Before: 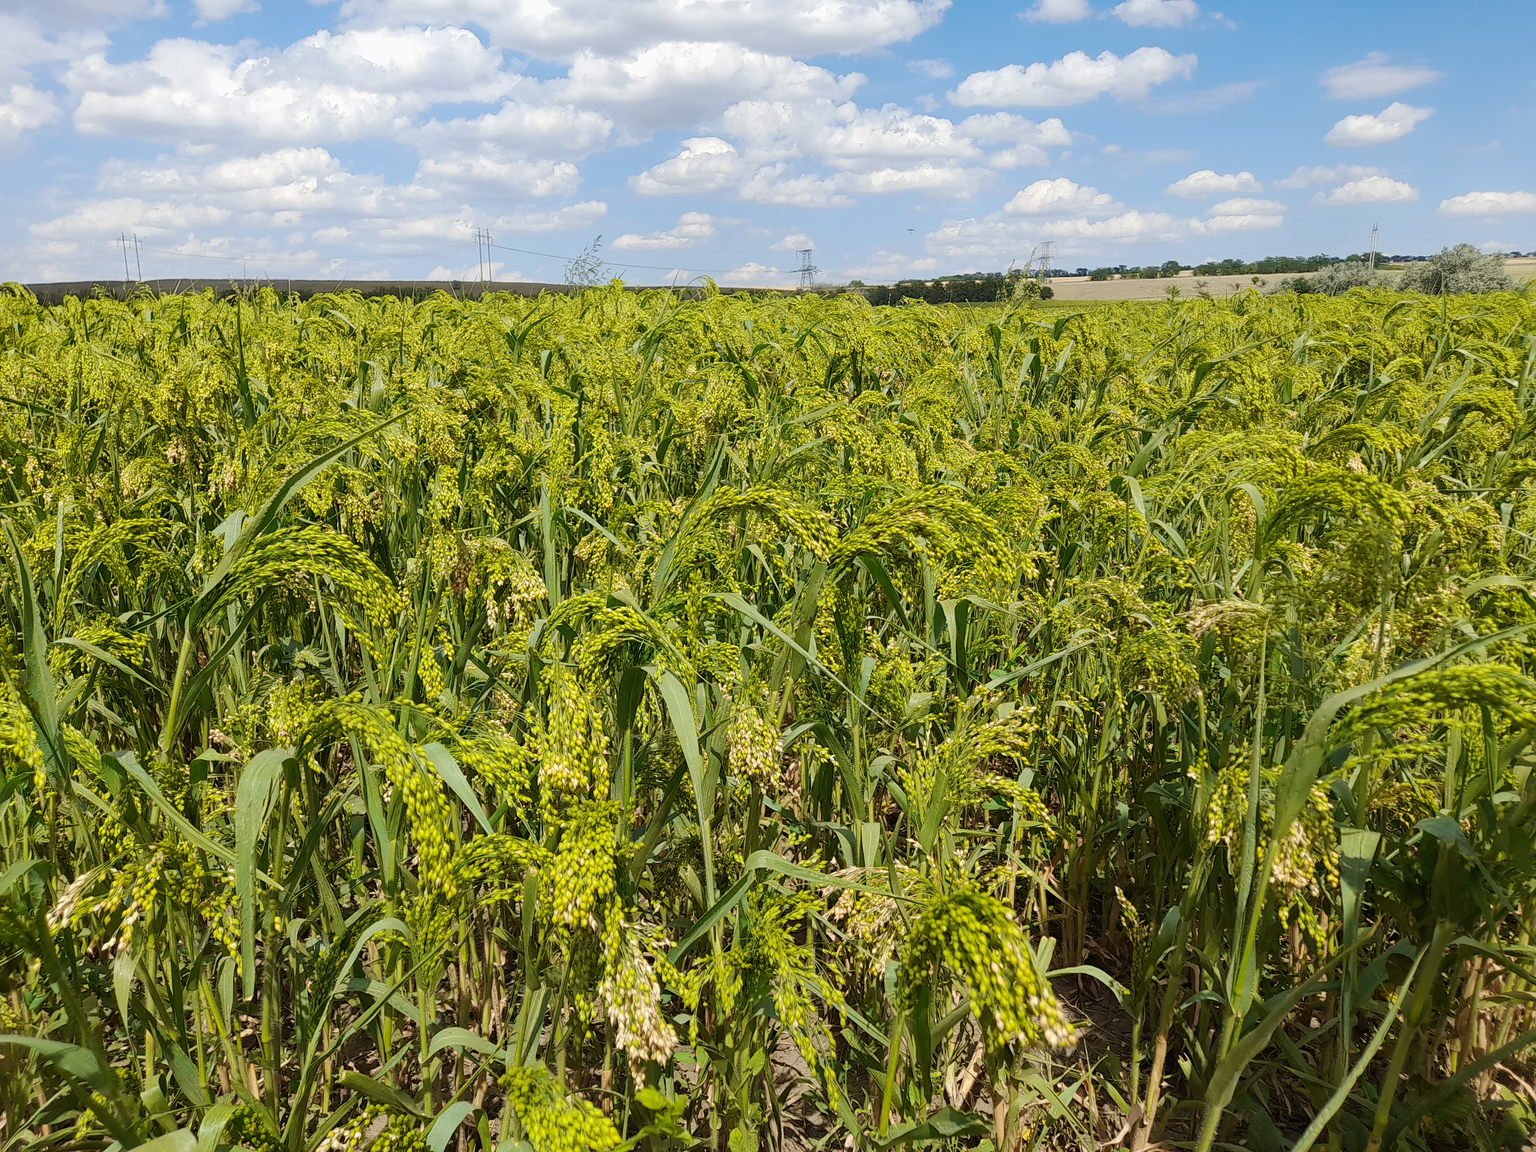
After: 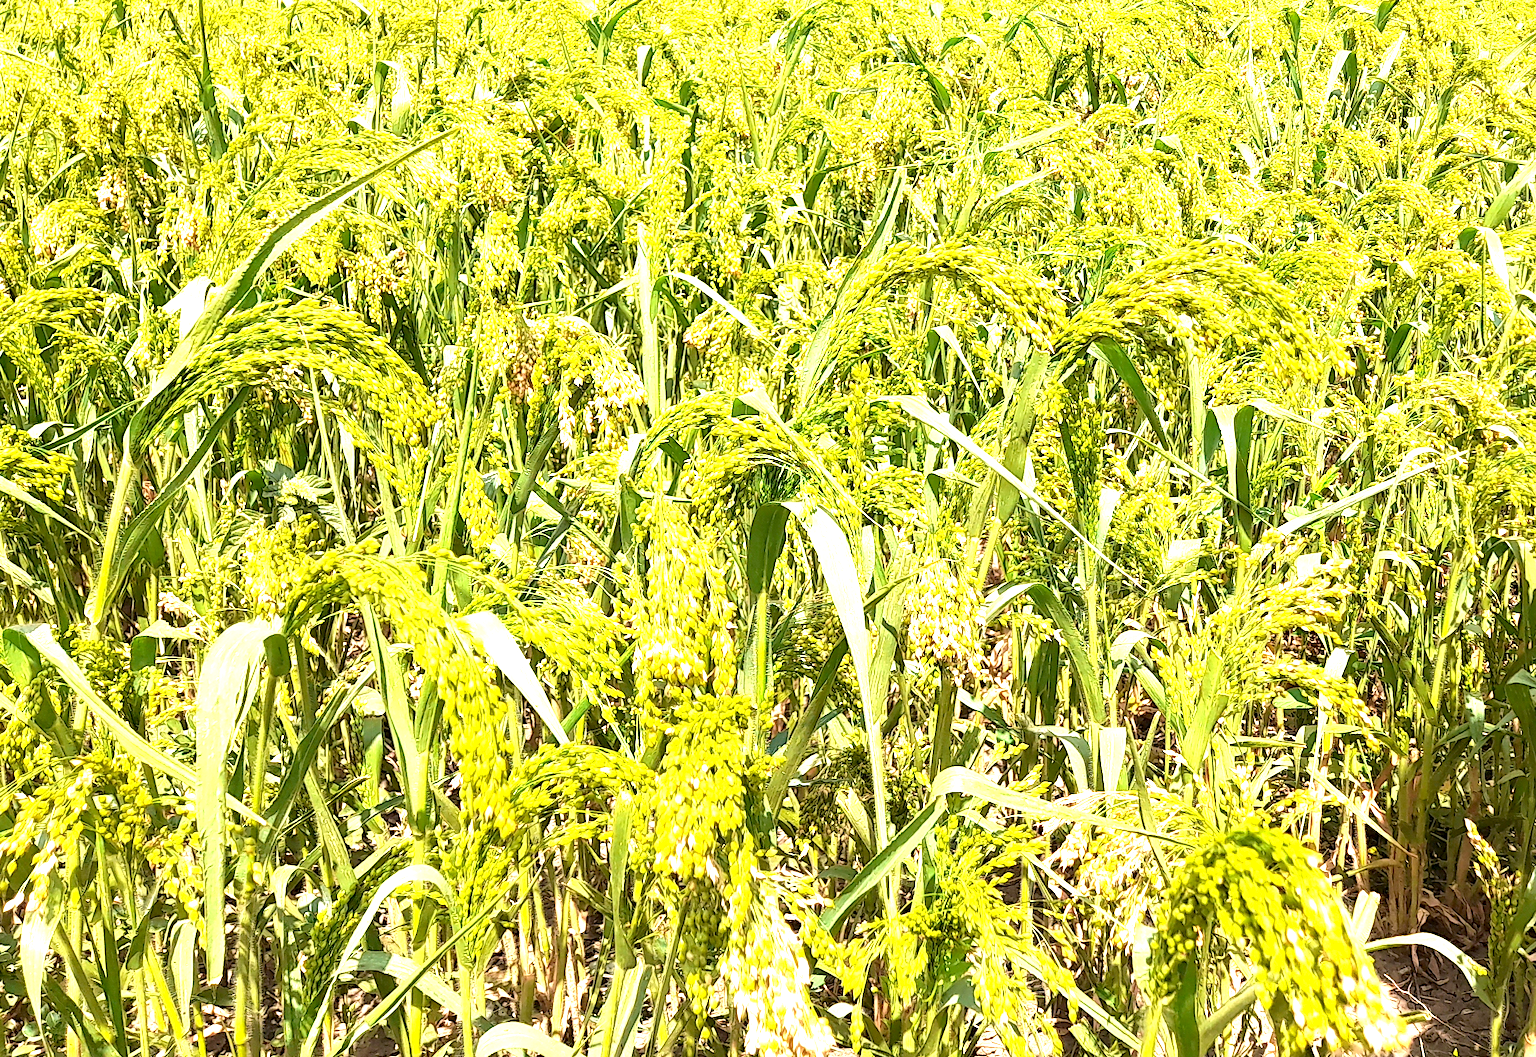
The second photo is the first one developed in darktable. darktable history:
exposure: black level correction 0.001, exposure 2 EV, compensate highlight preservation false
white balance: red 1.05, blue 1.072
crop: left 6.488%, top 27.668%, right 24.183%, bottom 8.656%
